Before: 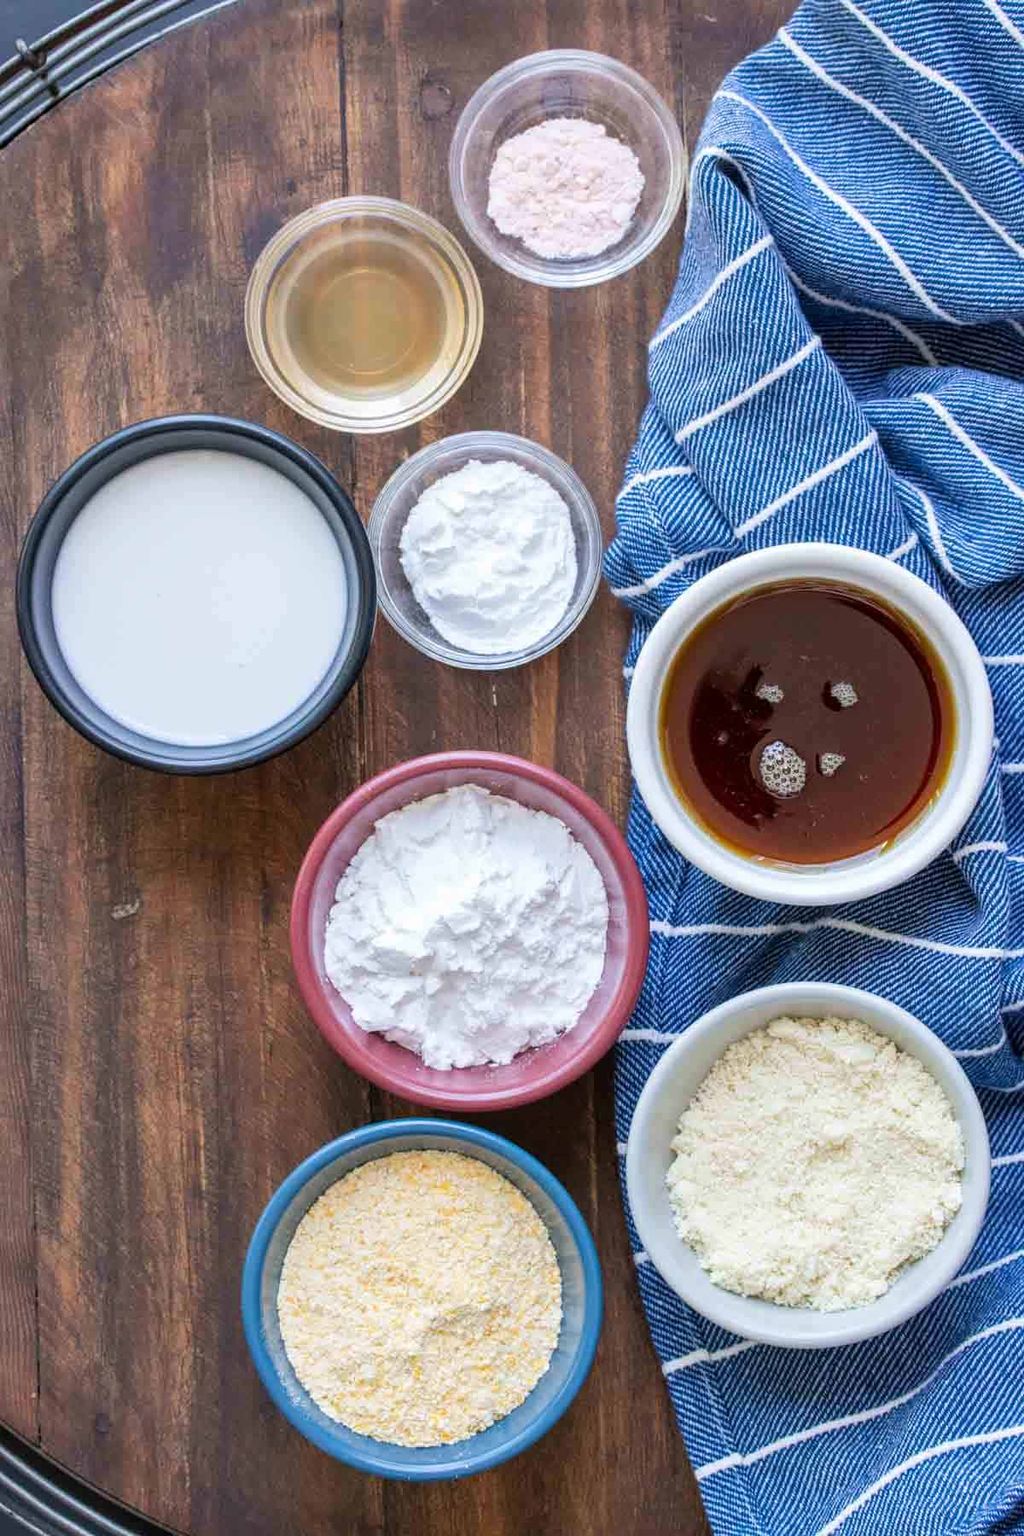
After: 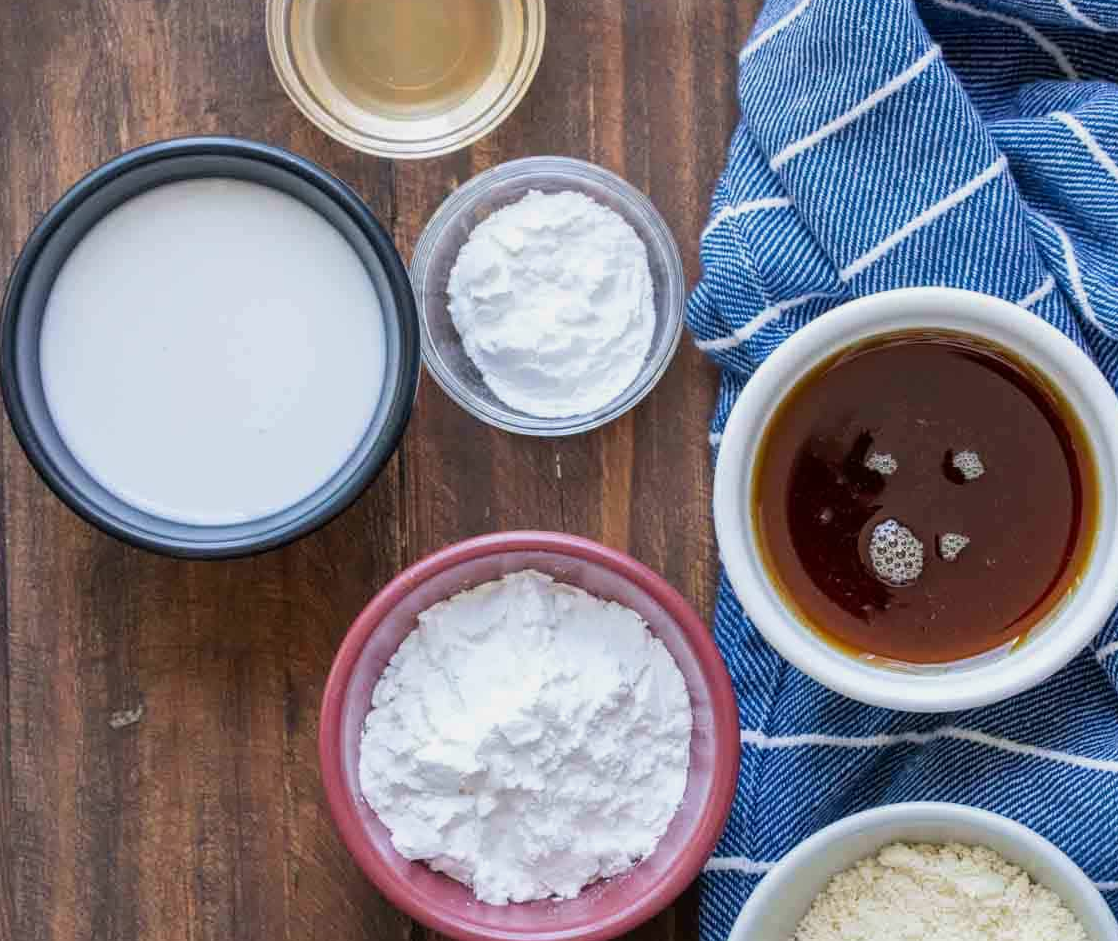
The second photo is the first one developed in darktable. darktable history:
exposure: exposure -0.157 EV, compensate highlight preservation false
crop: left 1.791%, top 19.394%, right 4.964%, bottom 28.29%
